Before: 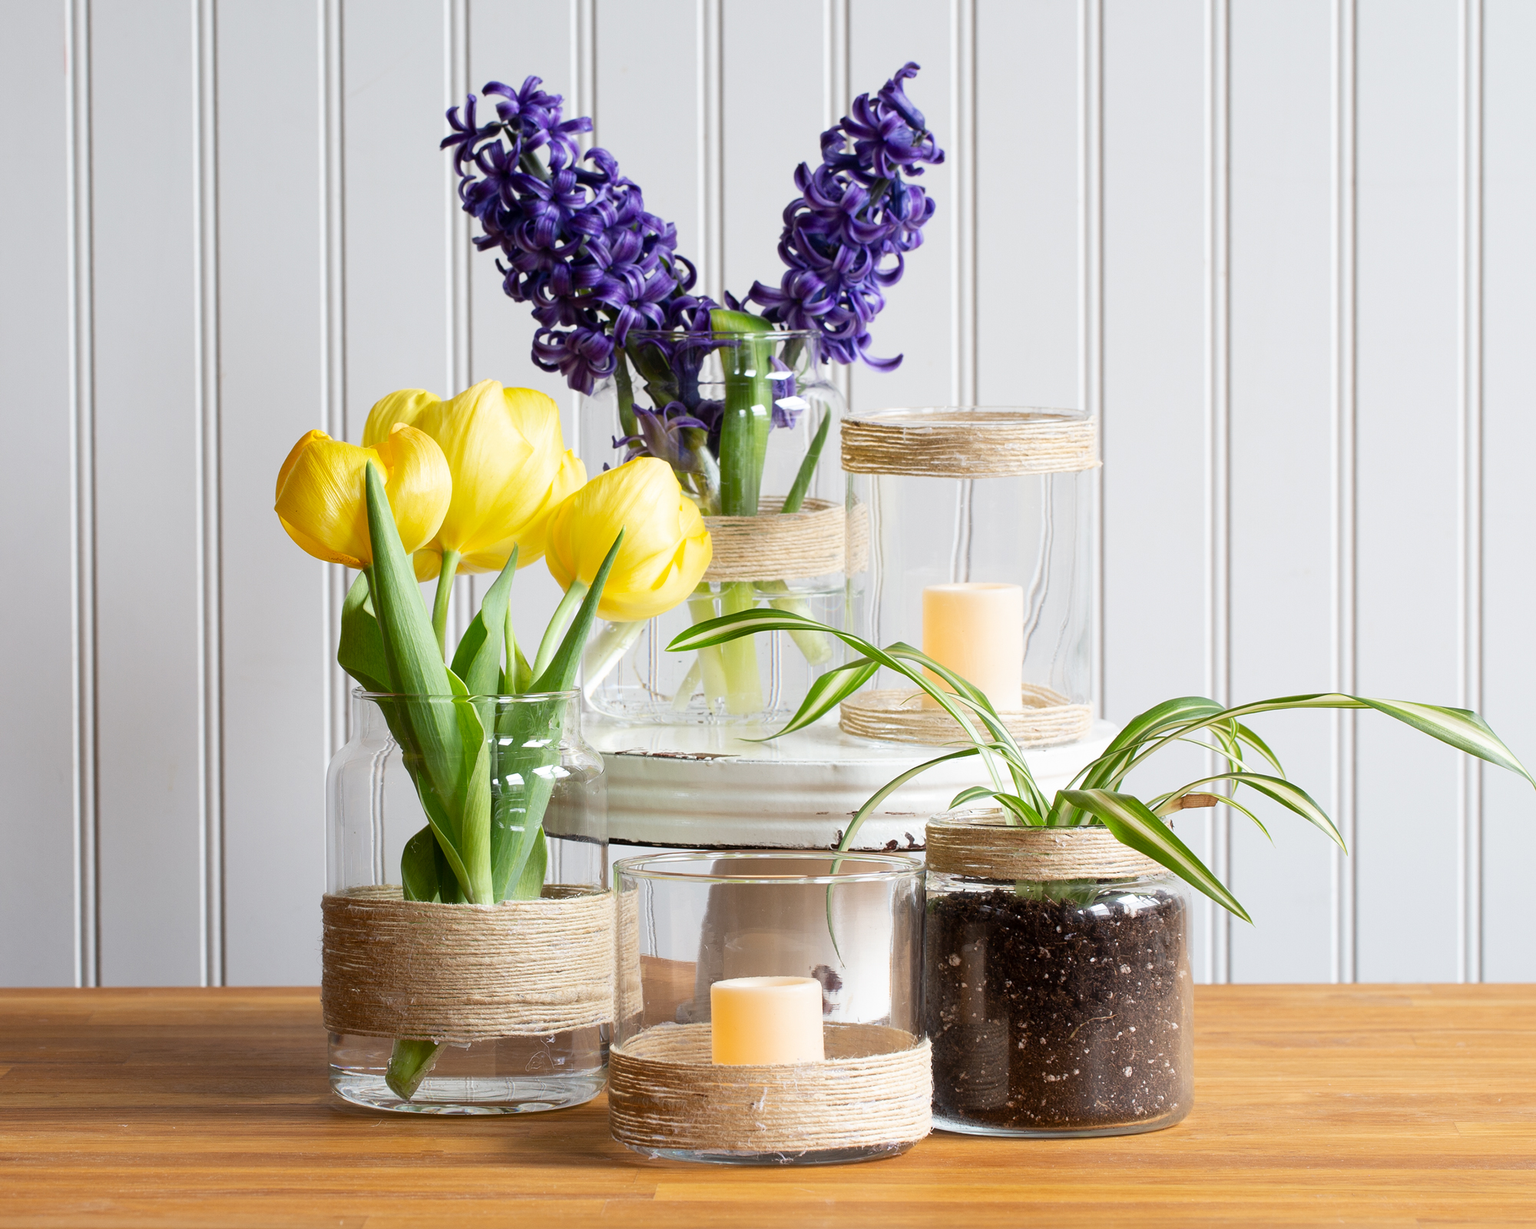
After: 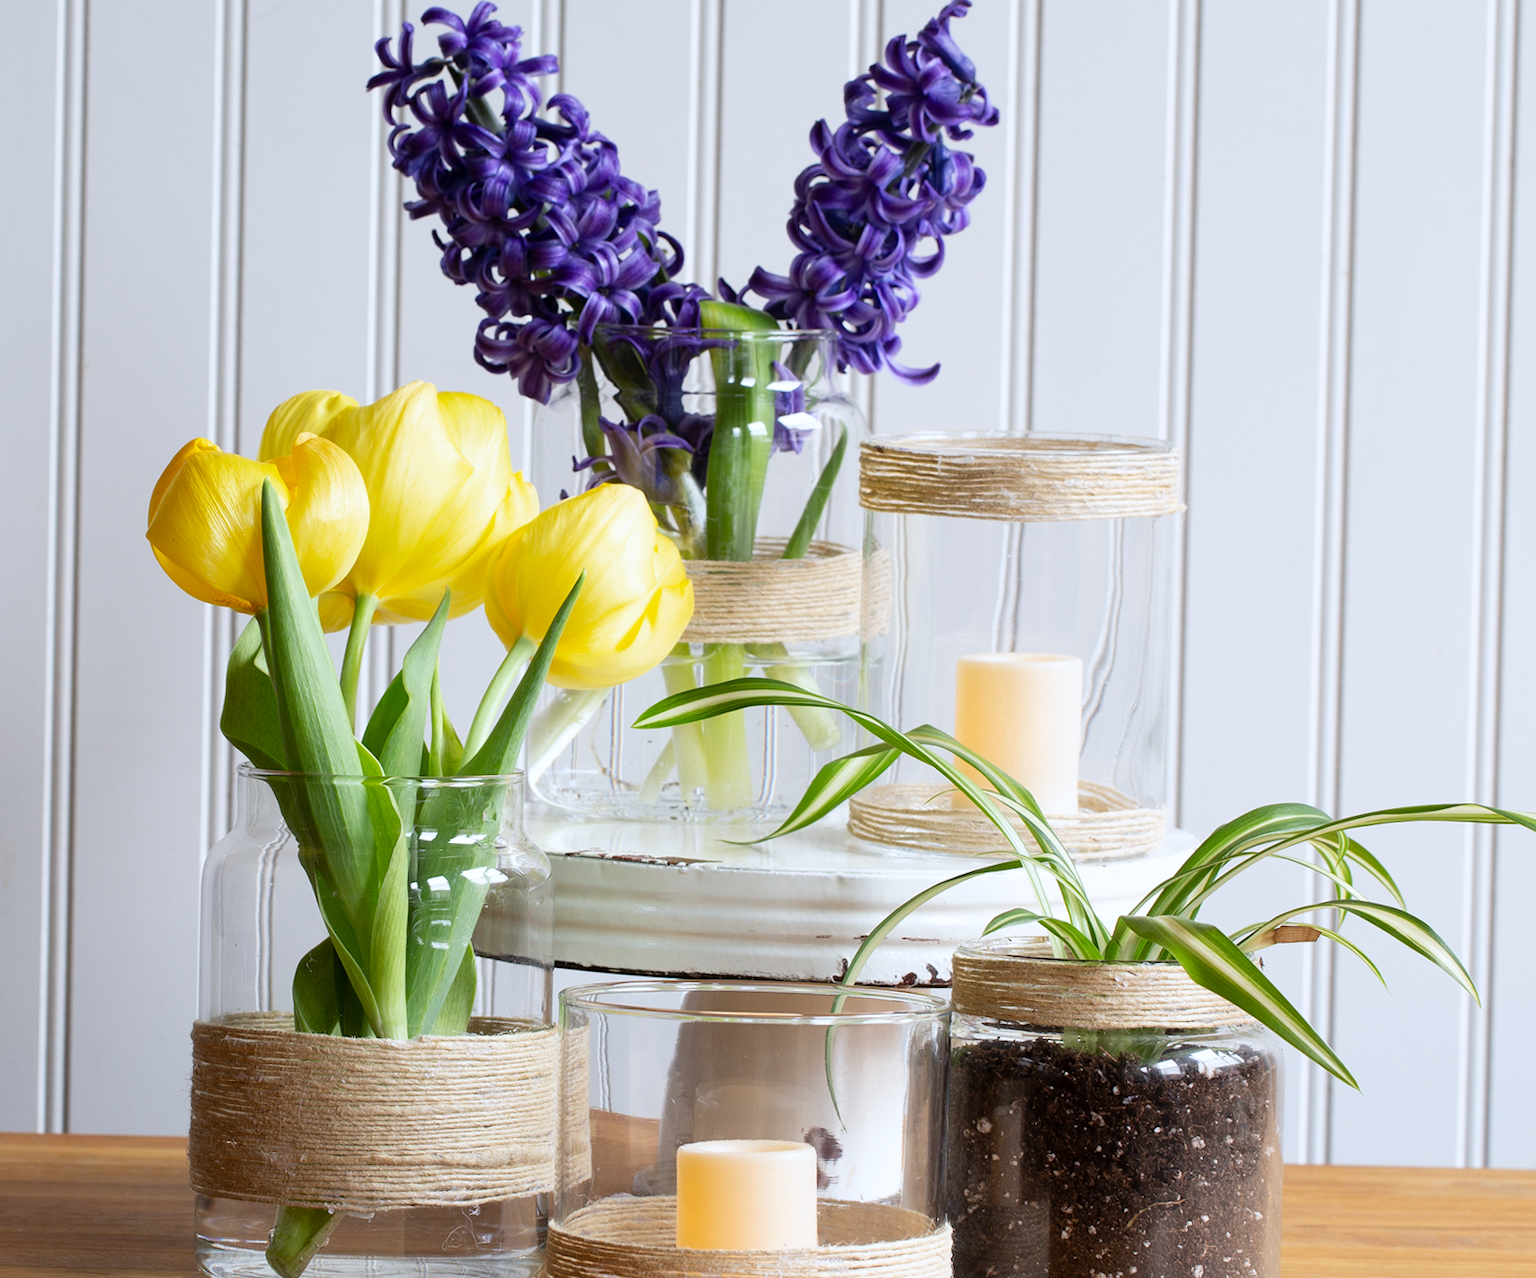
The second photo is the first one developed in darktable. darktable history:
crop: left 9.929%, top 3.475%, right 9.188%, bottom 9.529%
white balance: red 0.976, blue 1.04
rotate and perspective: rotation 1.57°, crop left 0.018, crop right 0.982, crop top 0.039, crop bottom 0.961
